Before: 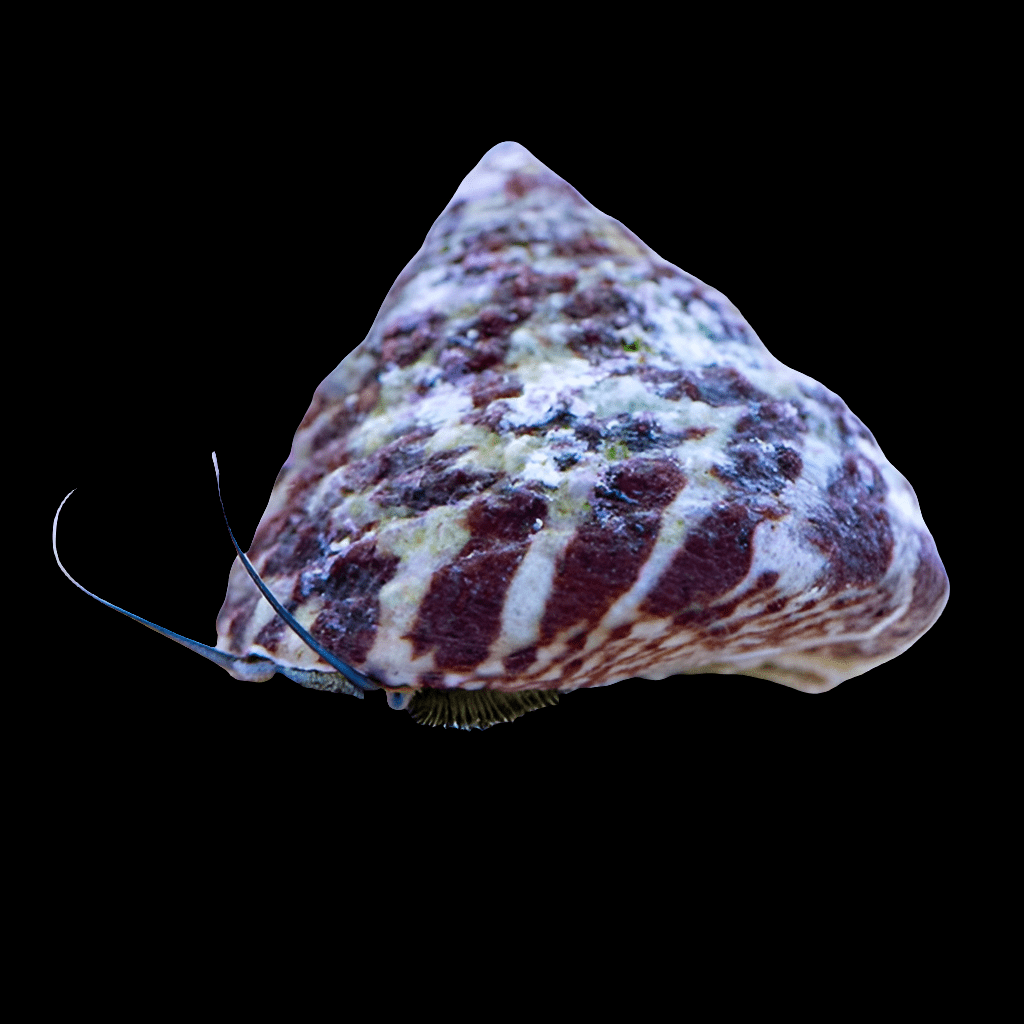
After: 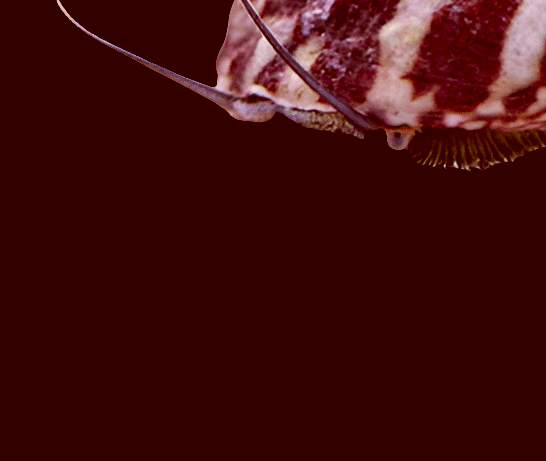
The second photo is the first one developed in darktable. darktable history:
crop and rotate: top 54.778%, right 46.61%, bottom 0.159%
color correction: highlights a* 9.03, highlights b* 8.71, shadows a* 40, shadows b* 40, saturation 0.8
